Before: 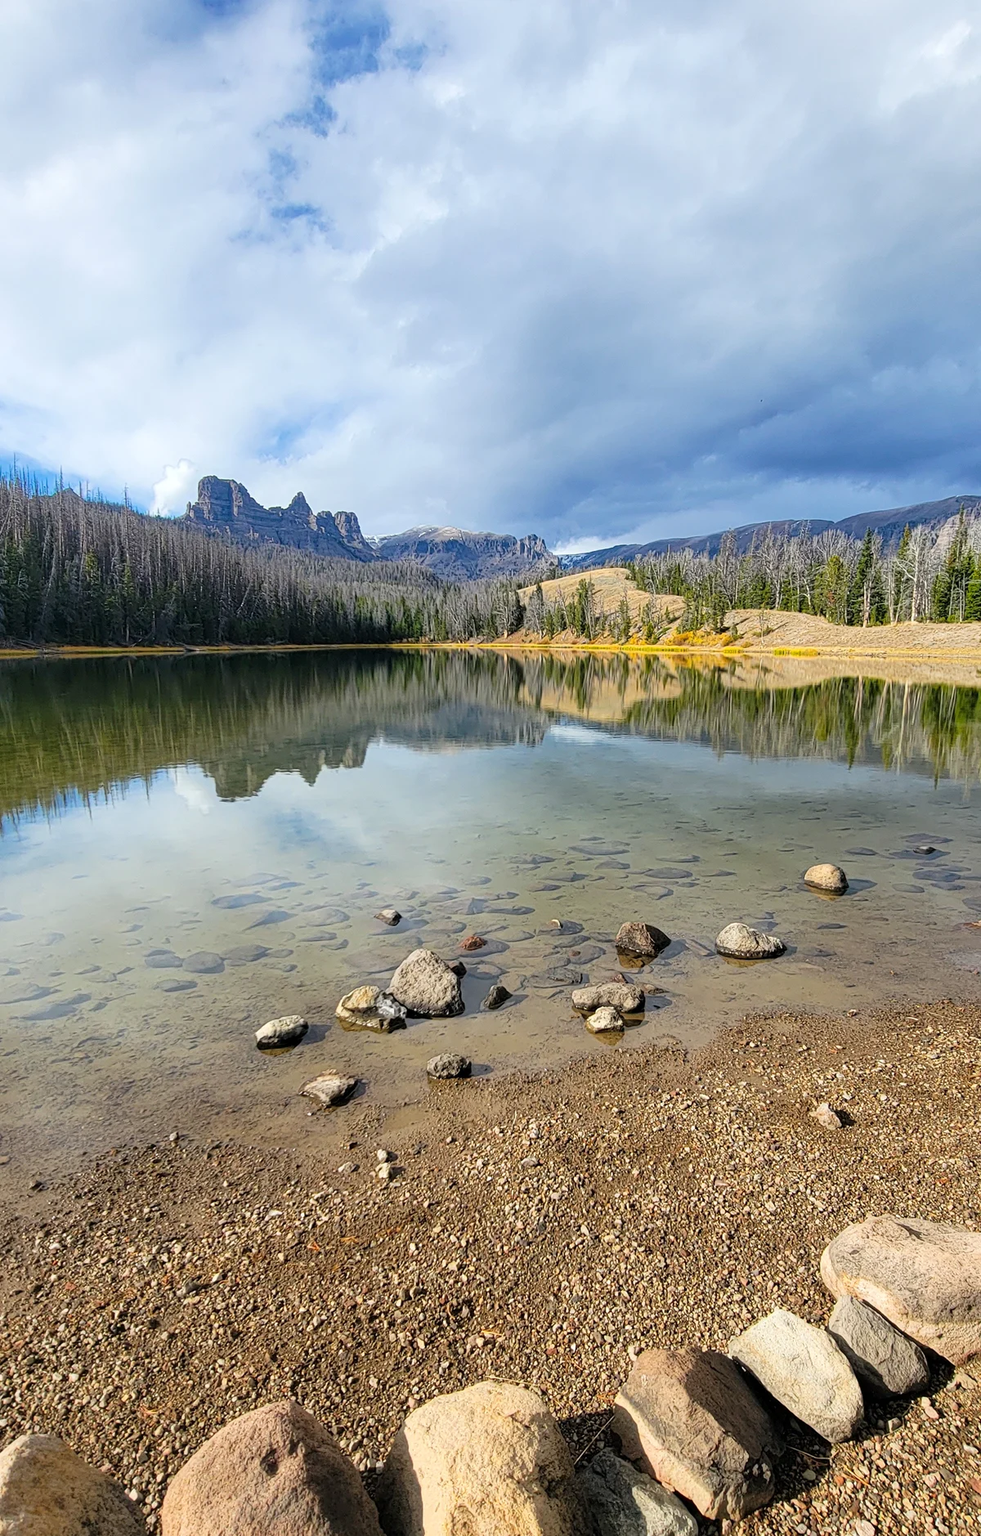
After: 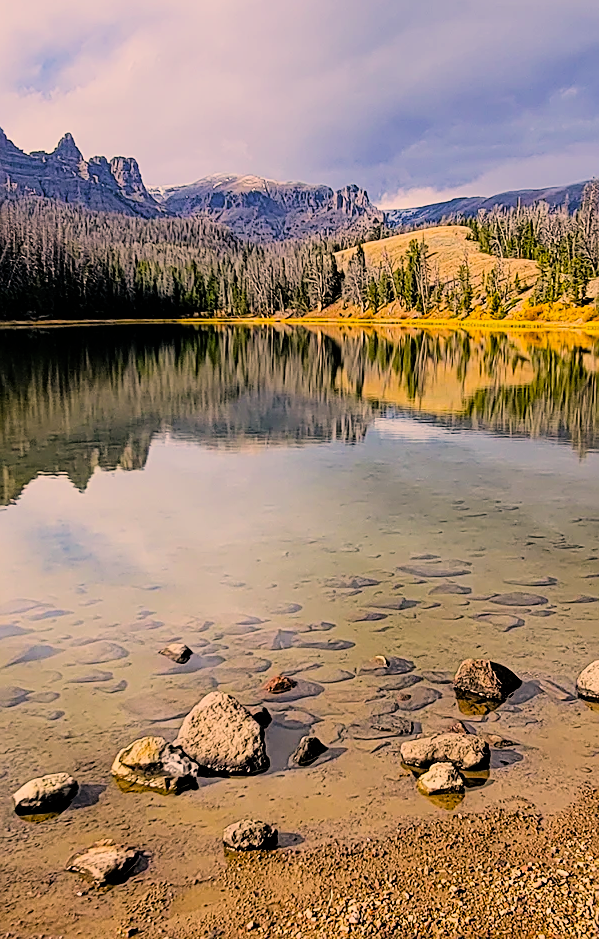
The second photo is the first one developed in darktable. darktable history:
color correction: highlights a* 17.88, highlights b* 18.79
crop: left 25%, top 25%, right 25%, bottom 25%
filmic rgb: black relative exposure -5 EV, hardness 2.88, contrast 1.3
color balance rgb: perceptual saturation grading › global saturation 20%, global vibrance 20%
sharpen: on, module defaults
